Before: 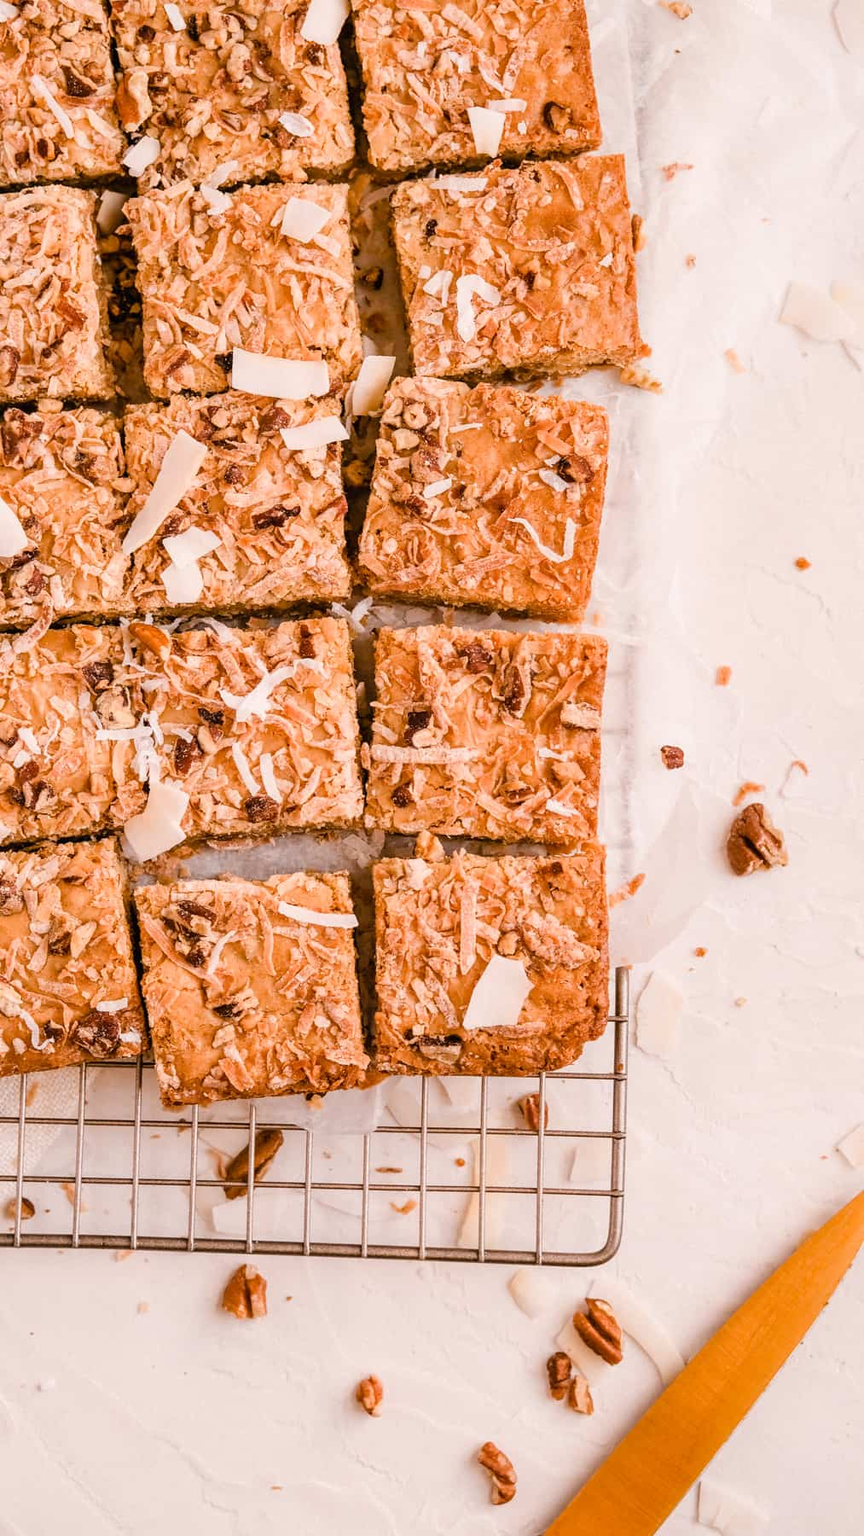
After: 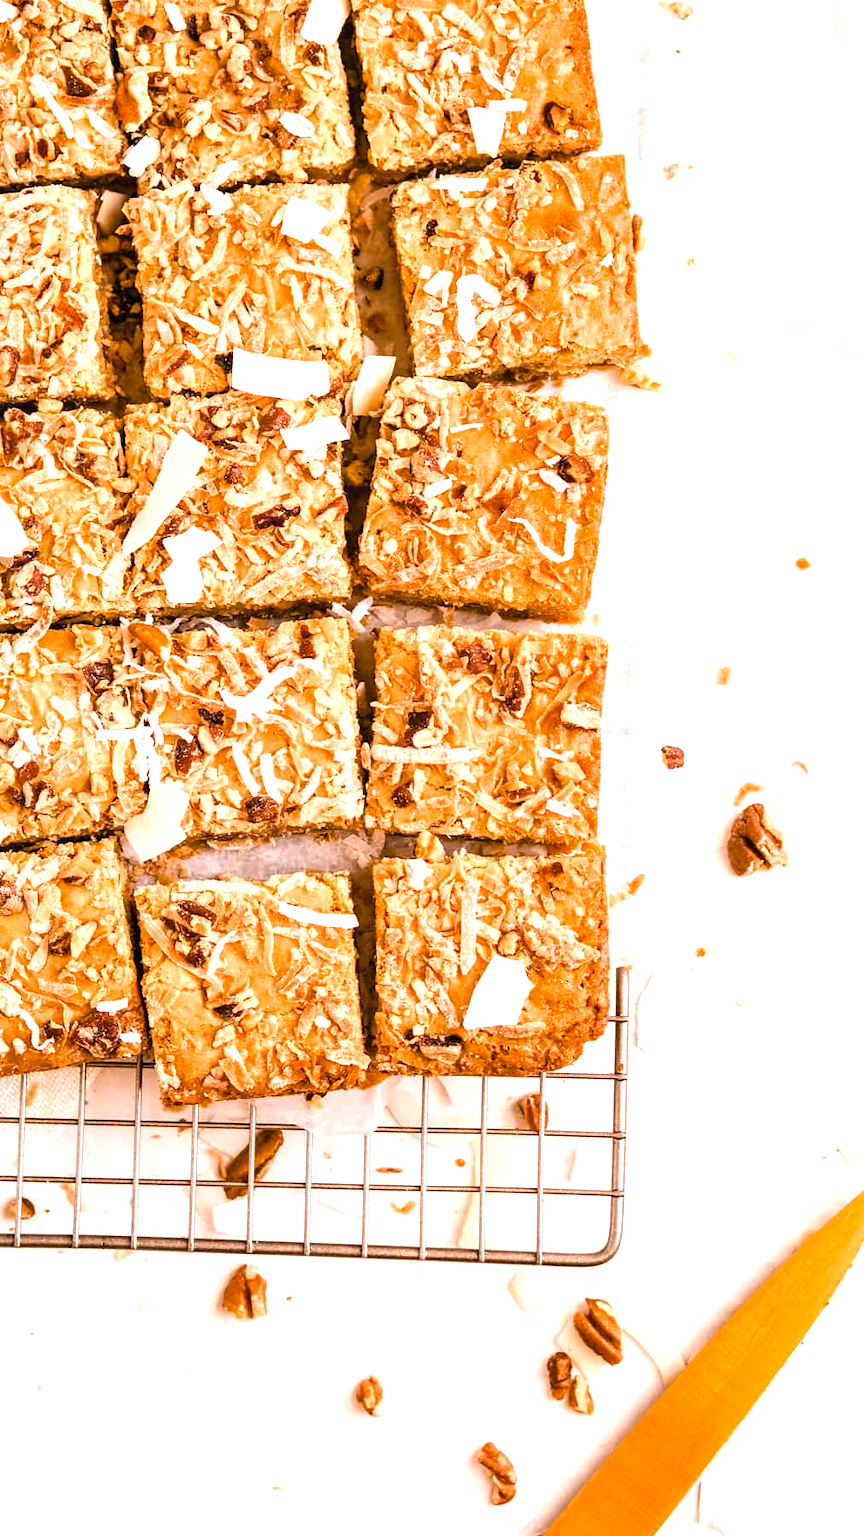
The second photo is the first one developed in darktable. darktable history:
color balance rgb: perceptual saturation grading › global saturation 0.117%, perceptual brilliance grading › global brilliance 25.216%, global vibrance 11.293%
